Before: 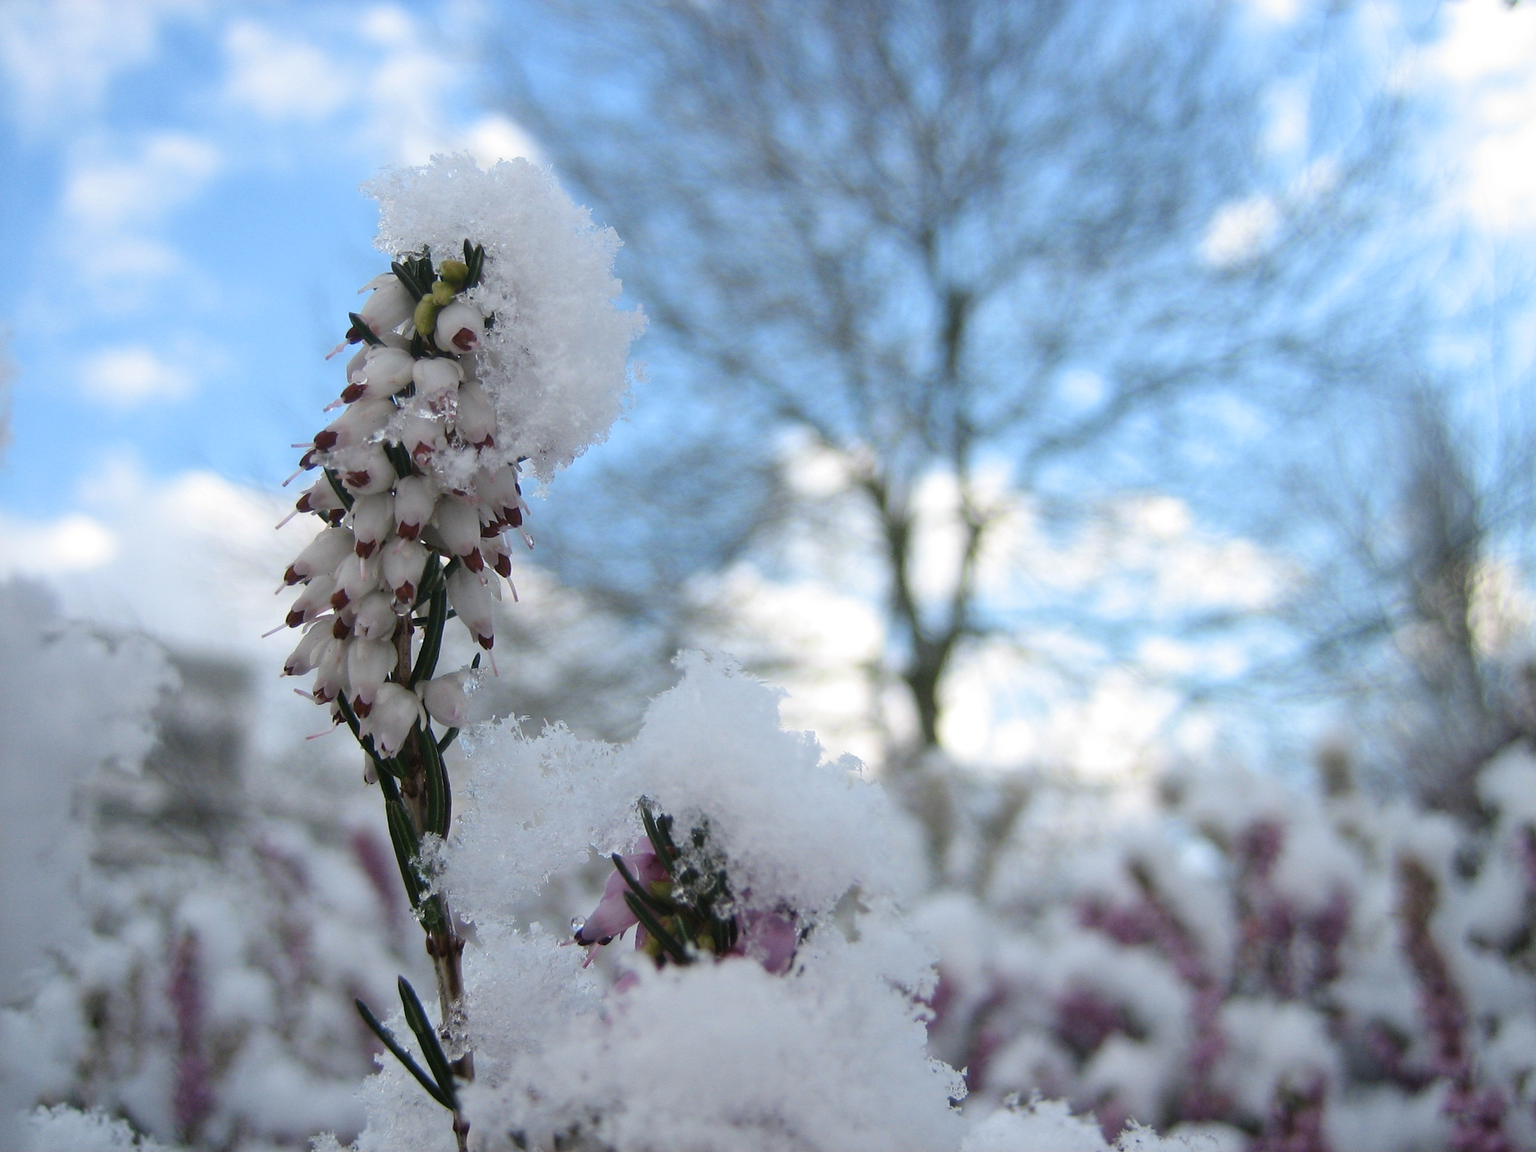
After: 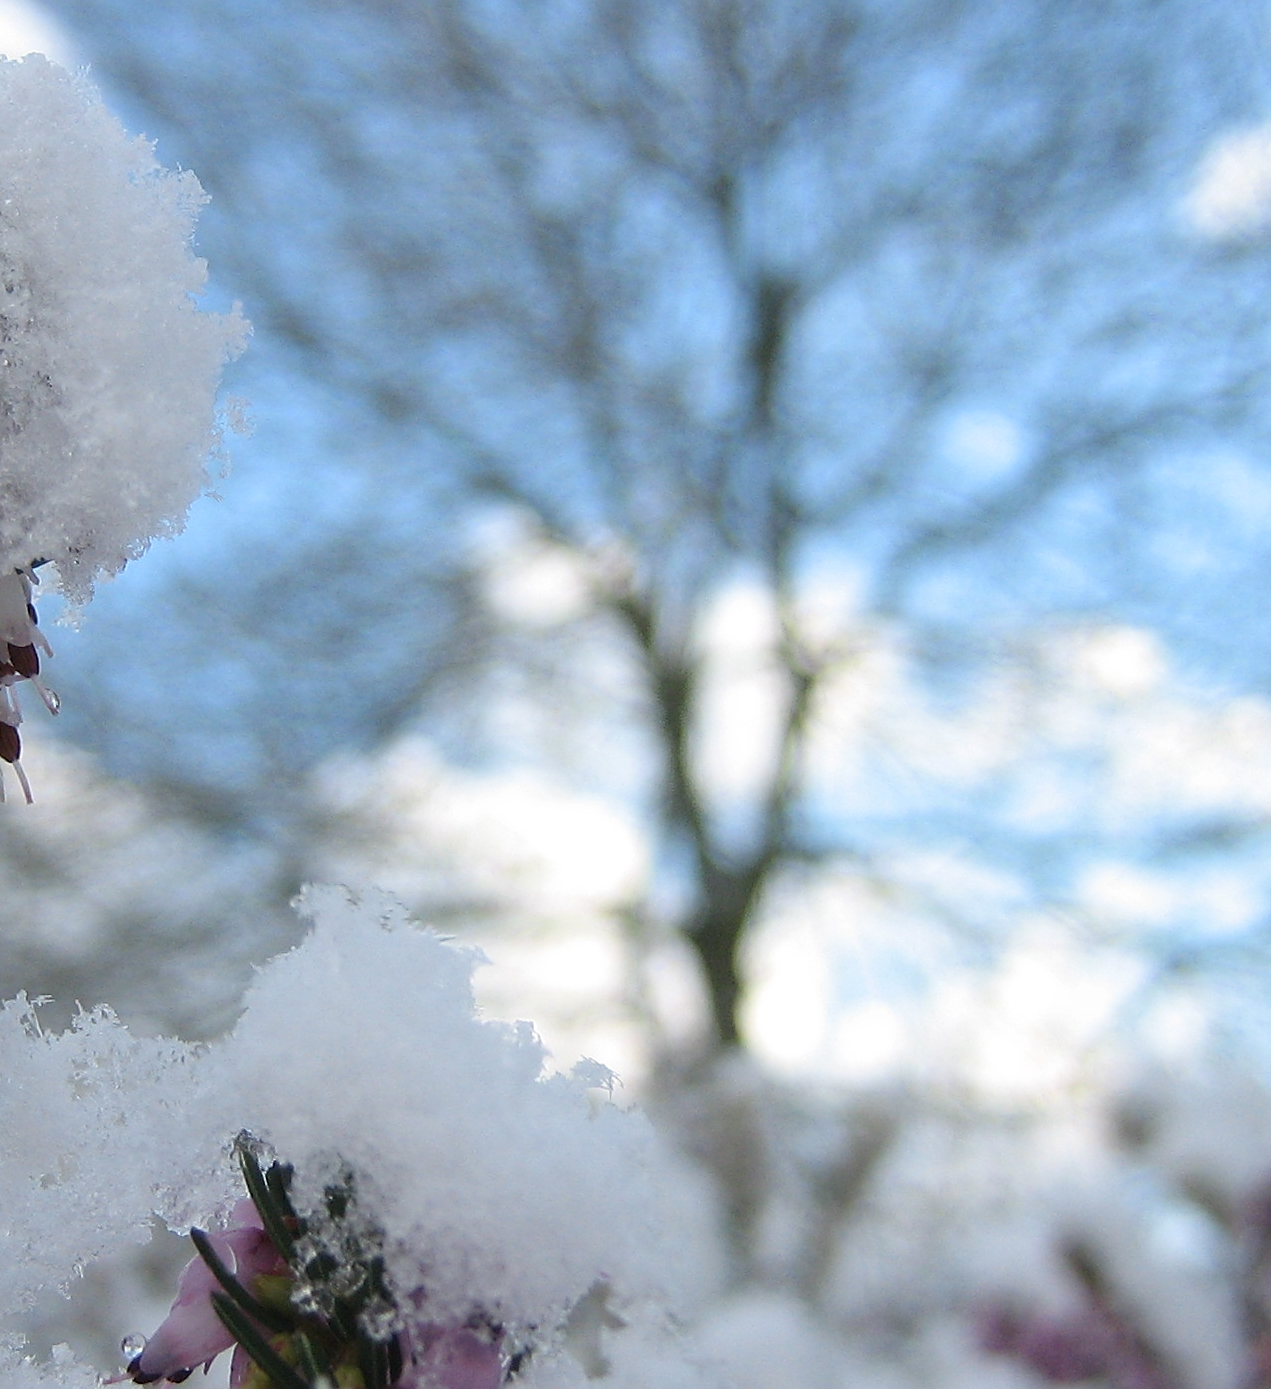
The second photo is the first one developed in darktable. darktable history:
crop: left 32.5%, top 10.955%, right 18.462%, bottom 17.549%
sharpen: on, module defaults
